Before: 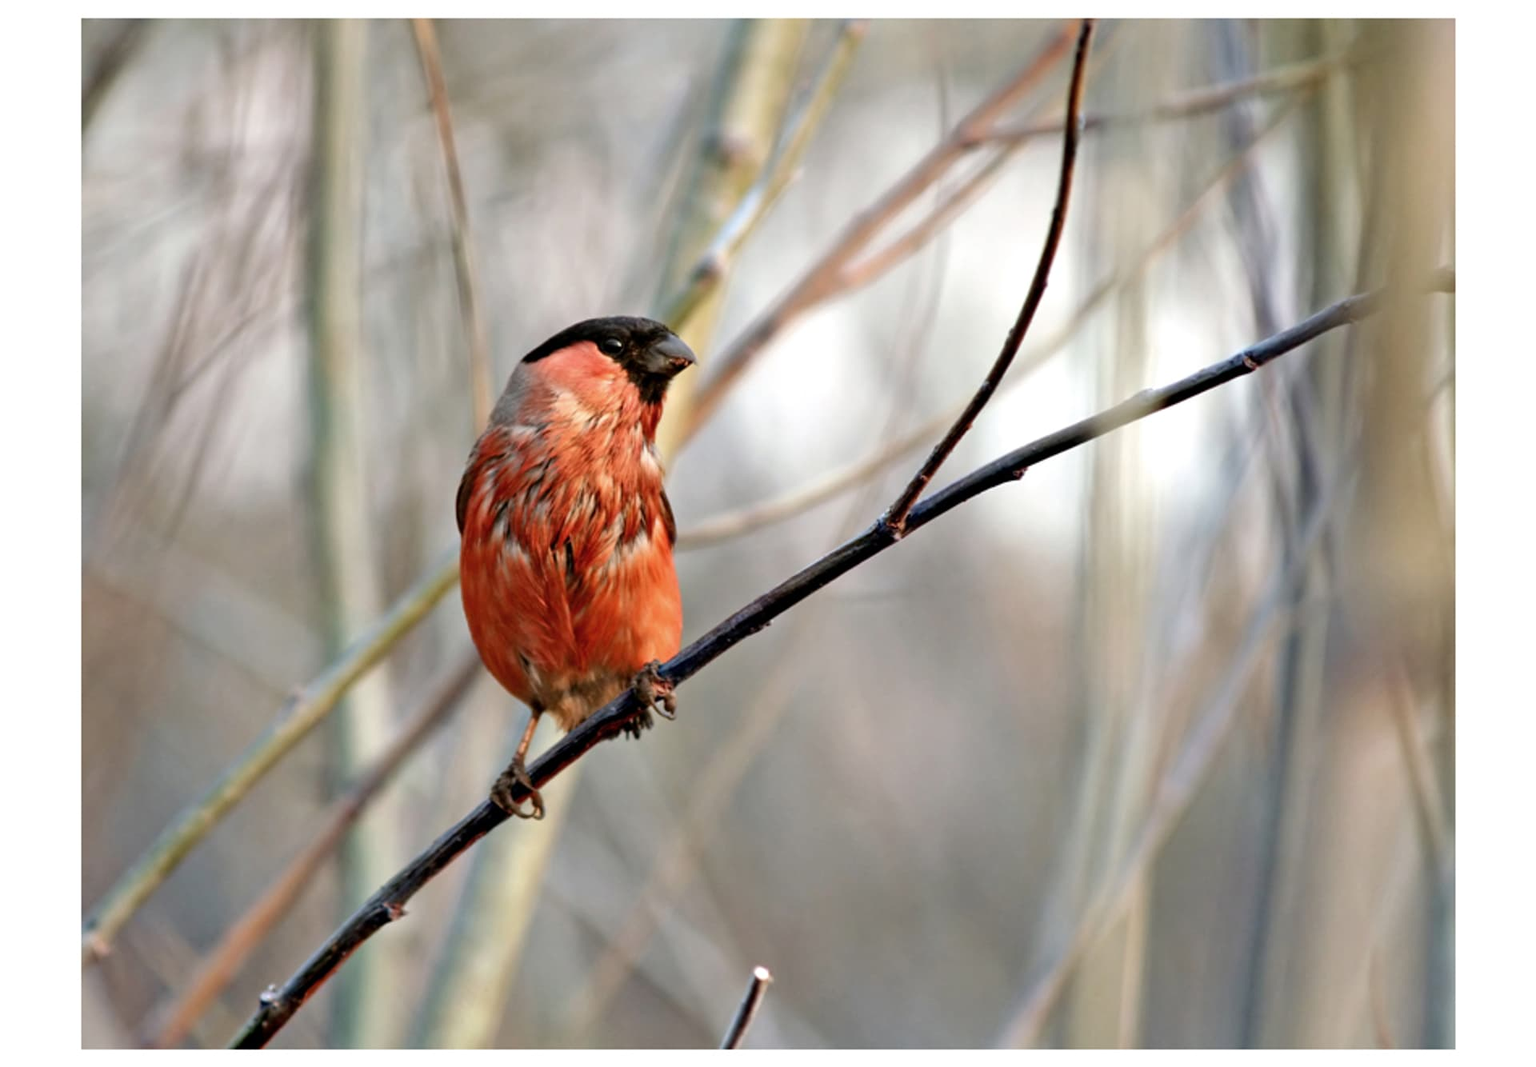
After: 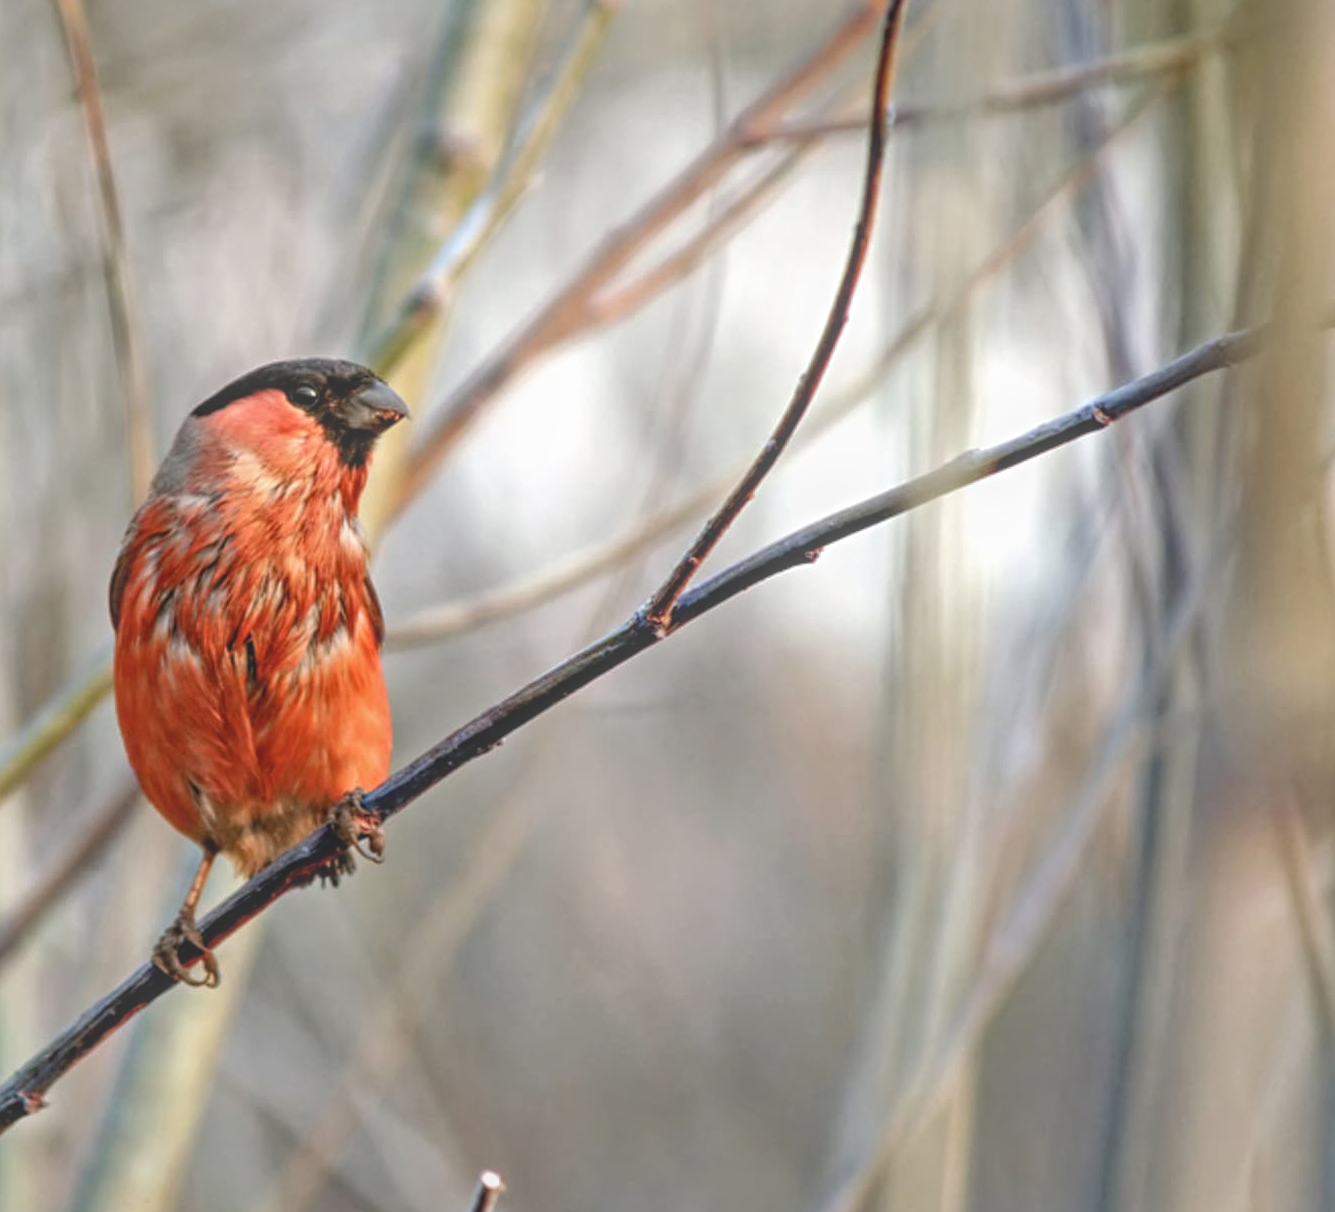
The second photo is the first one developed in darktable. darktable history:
crop and rotate: left 24.034%, top 2.838%, right 6.406%, bottom 6.299%
local contrast: highlights 73%, shadows 15%, midtone range 0.197
